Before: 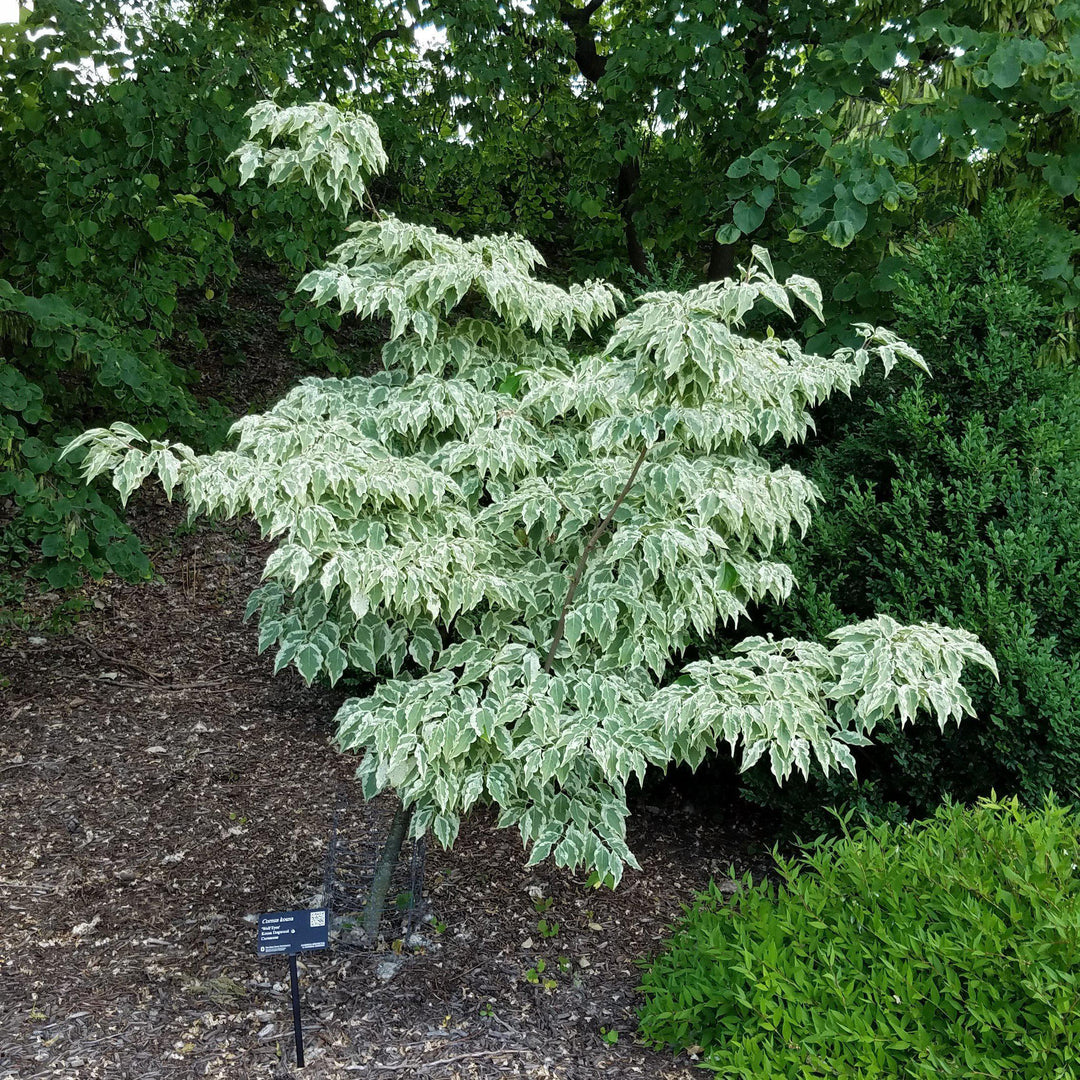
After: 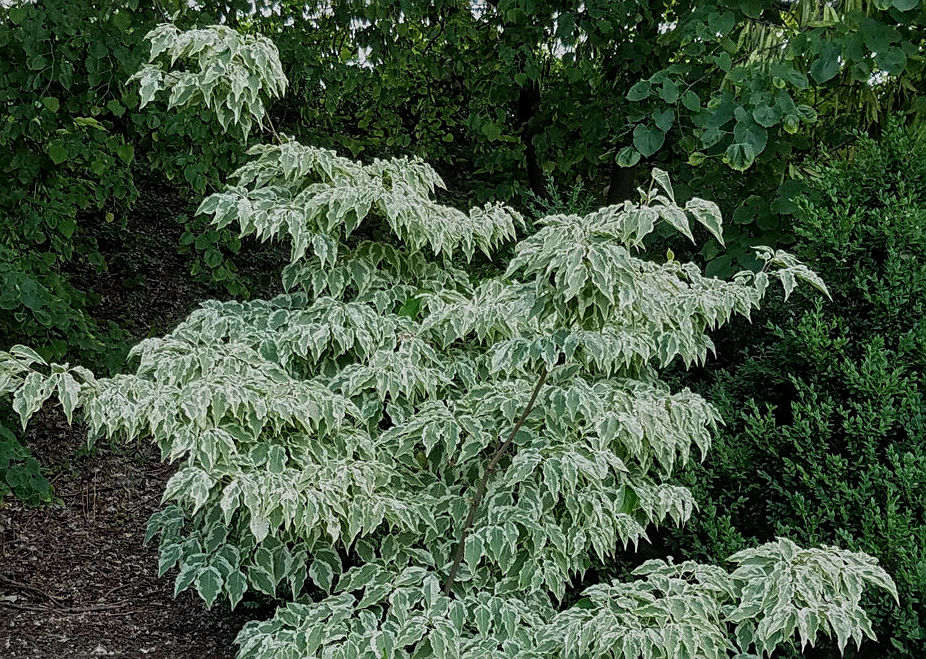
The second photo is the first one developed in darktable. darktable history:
local contrast: on, module defaults
exposure: black level correction 0, exposure -0.731 EV, compensate highlight preservation false
sharpen: on, module defaults
crop and rotate: left 9.338%, top 7.189%, right 4.904%, bottom 31.729%
